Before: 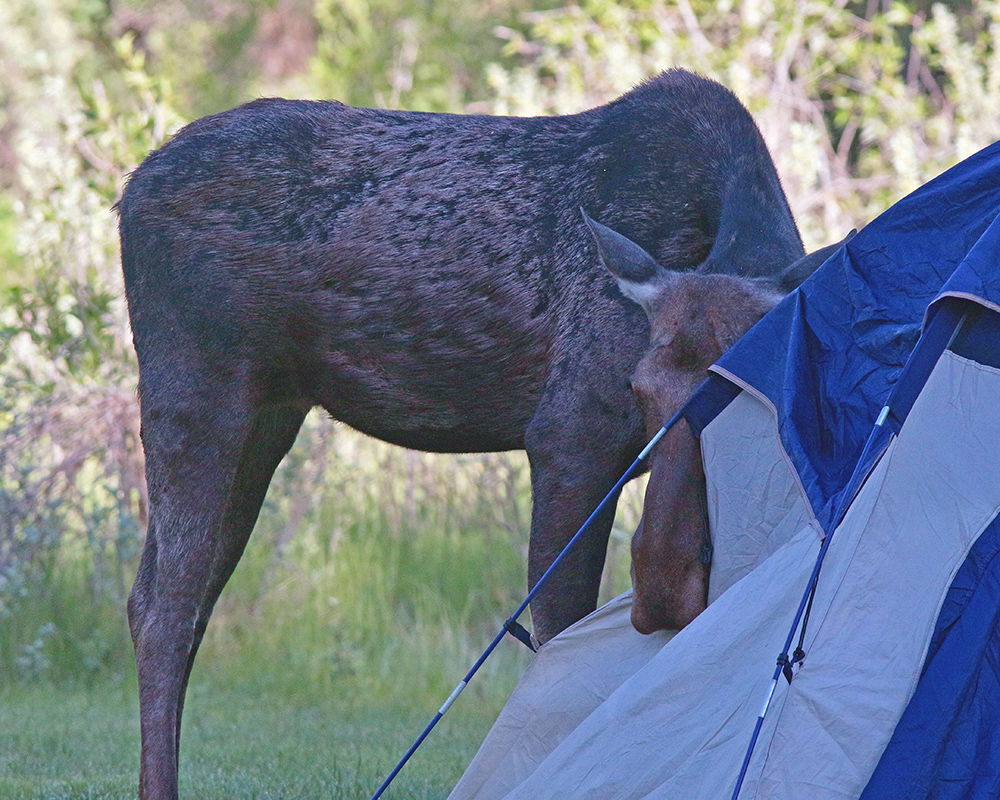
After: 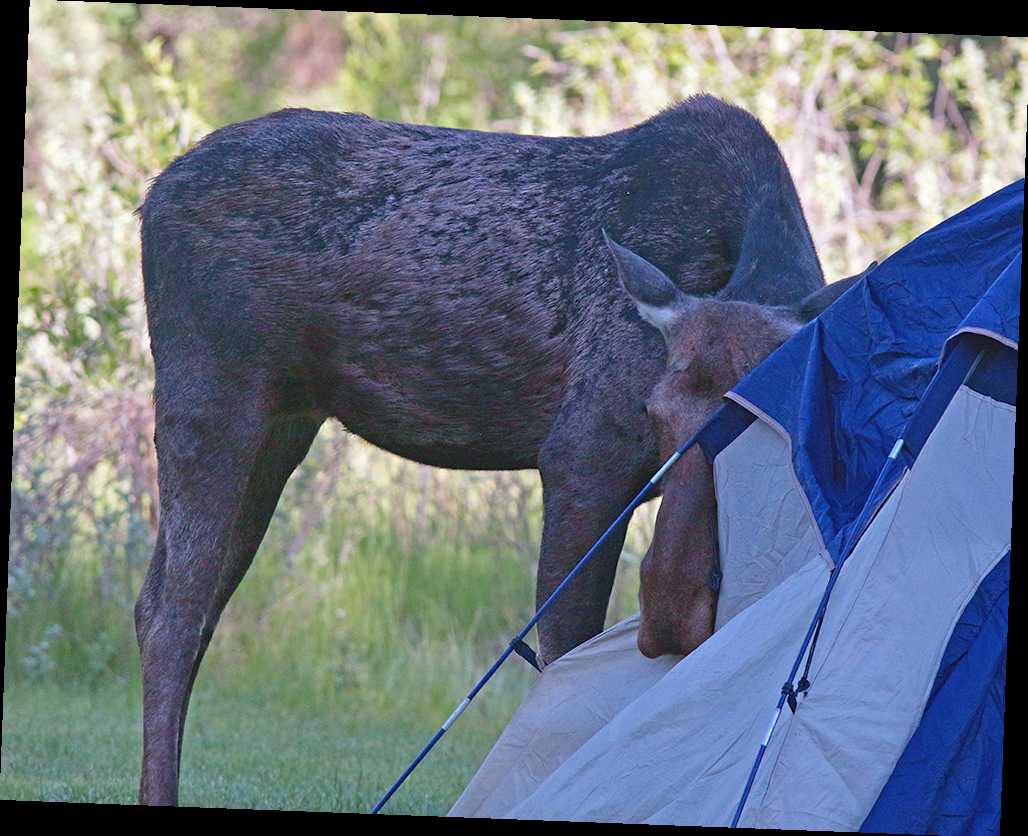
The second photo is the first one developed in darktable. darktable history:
rotate and perspective: rotation 2.17°, automatic cropping off
